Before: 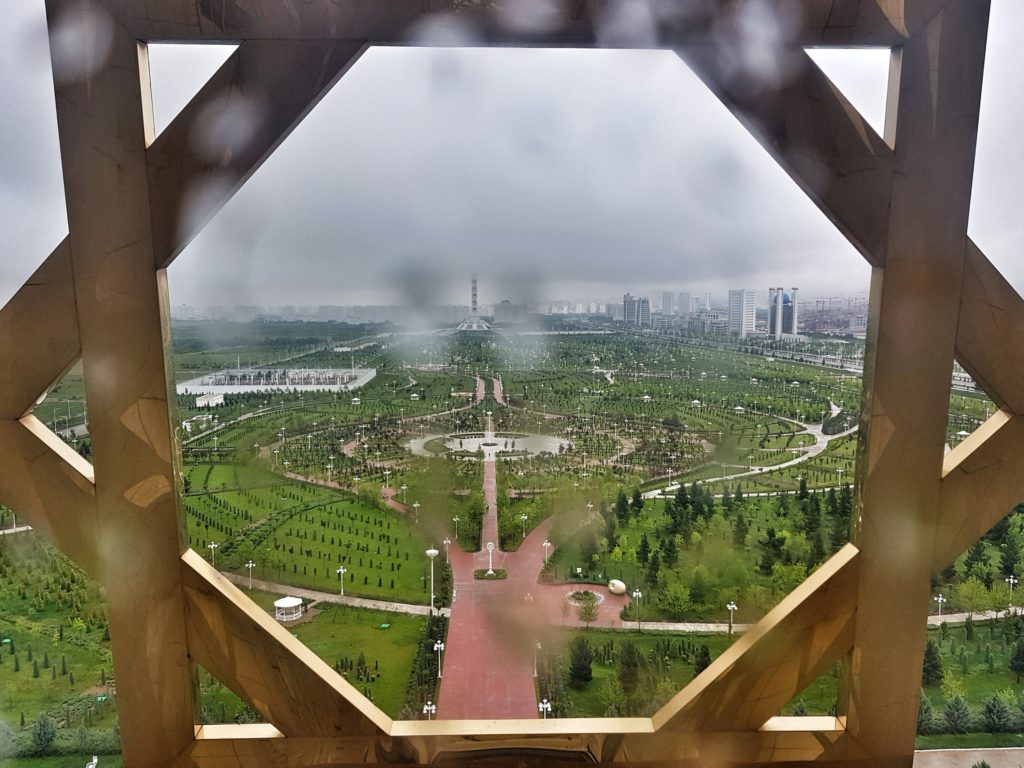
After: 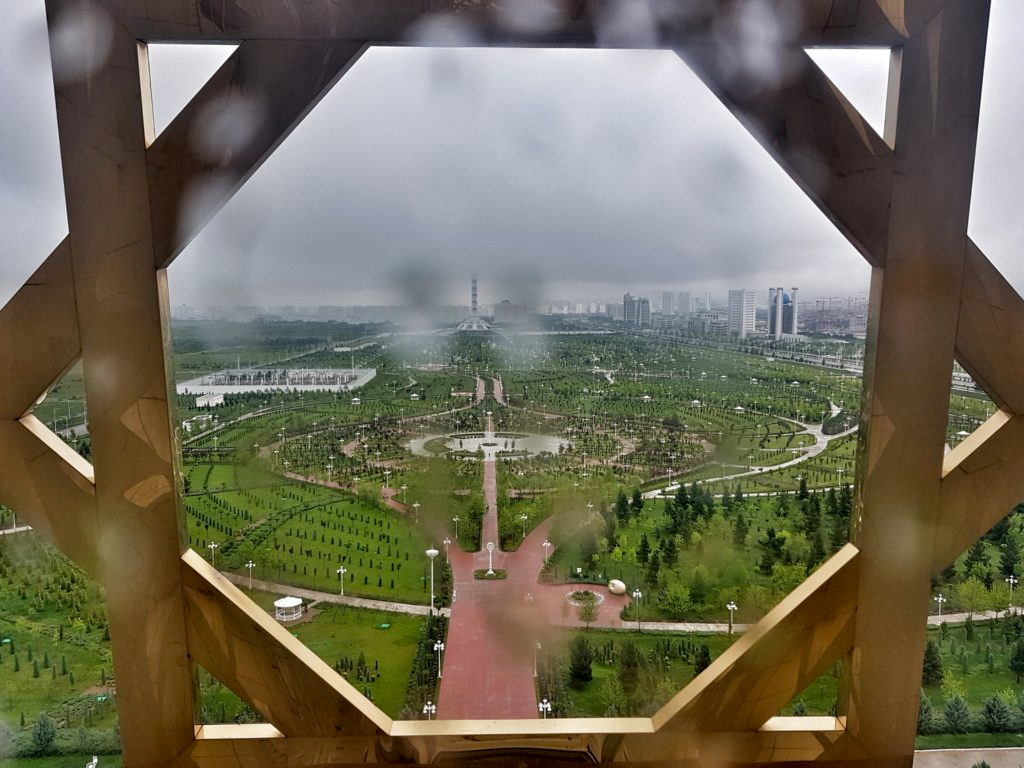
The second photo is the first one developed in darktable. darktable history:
exposure: black level correction 0.007, compensate highlight preservation false
base curve: curves: ch0 [(0, 0) (0.74, 0.67) (1, 1)]
